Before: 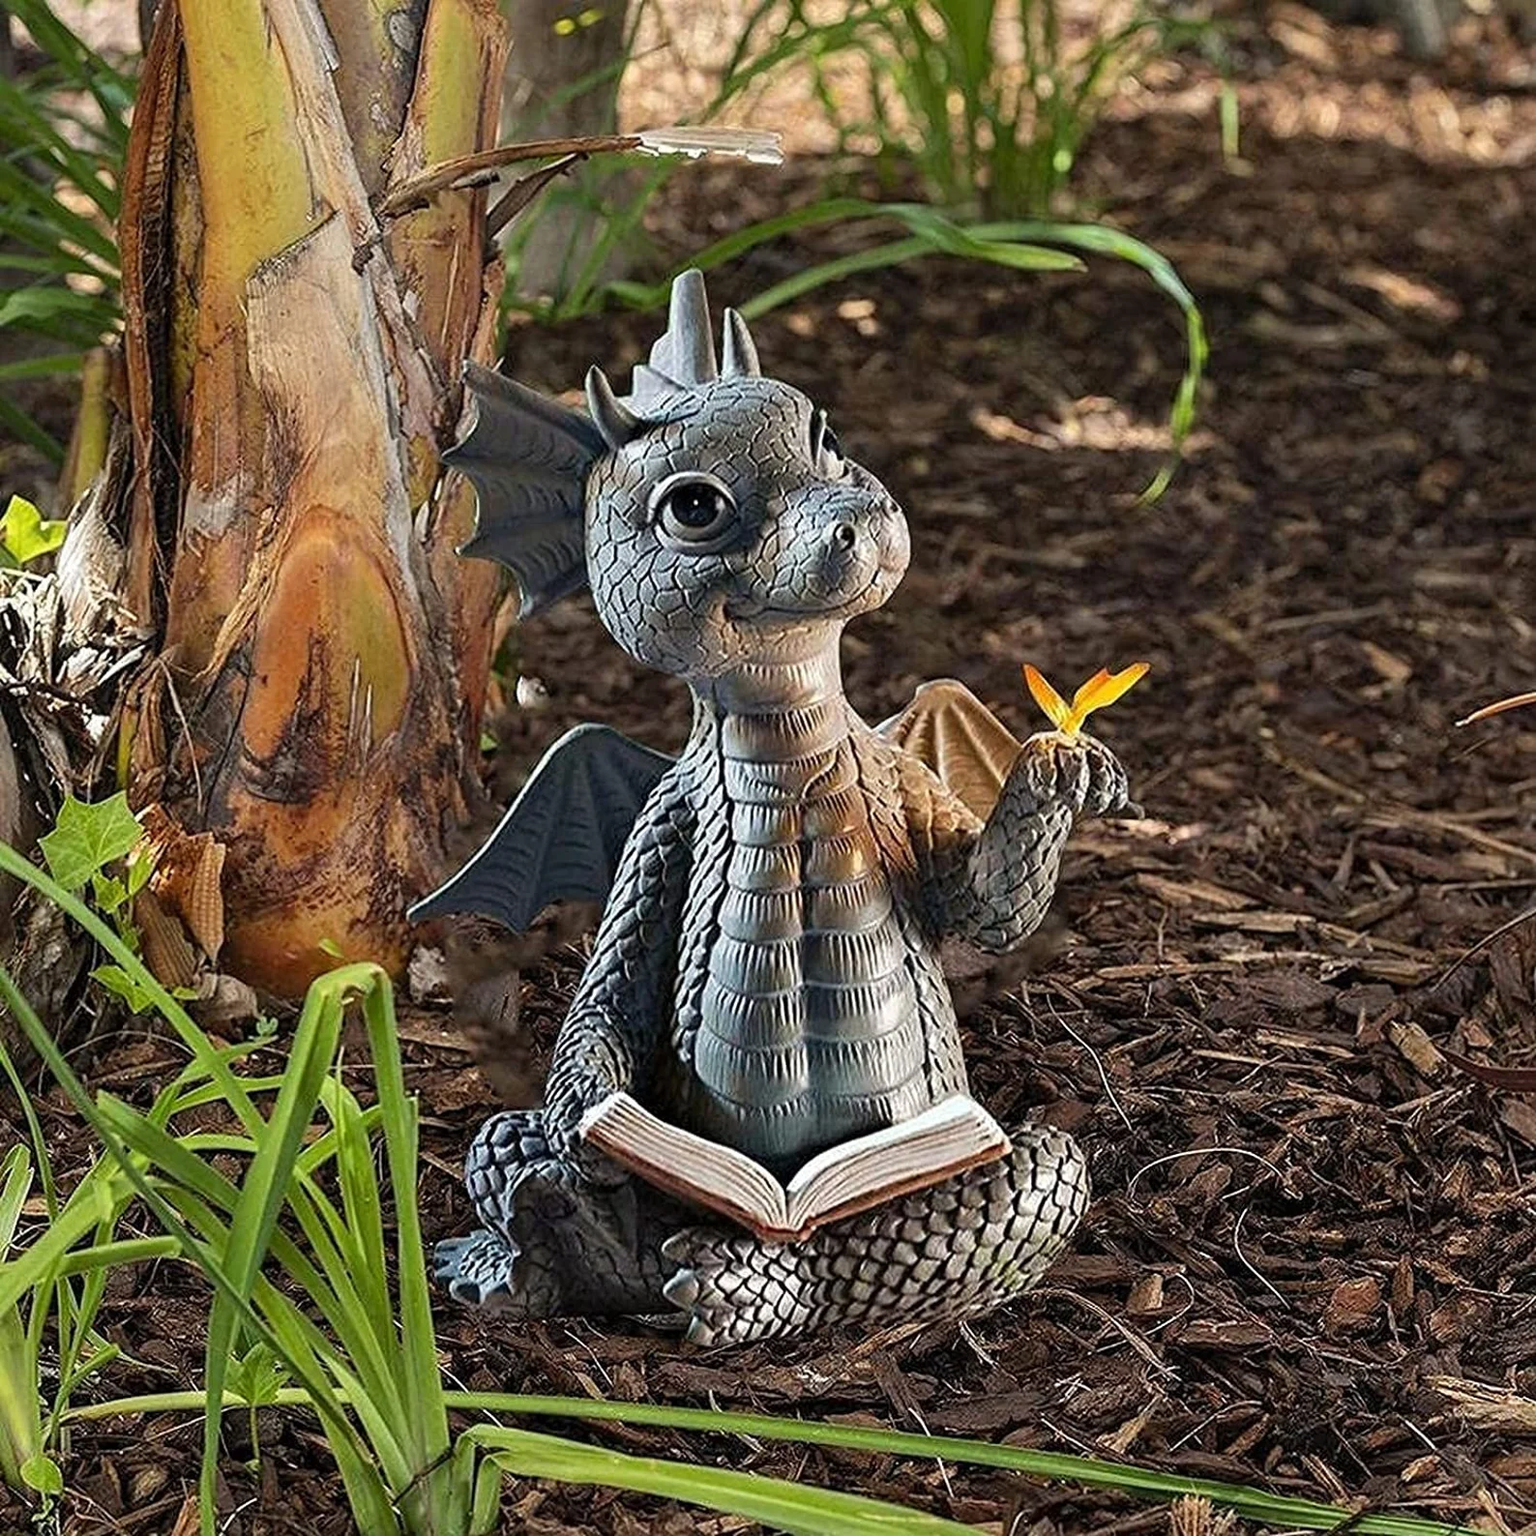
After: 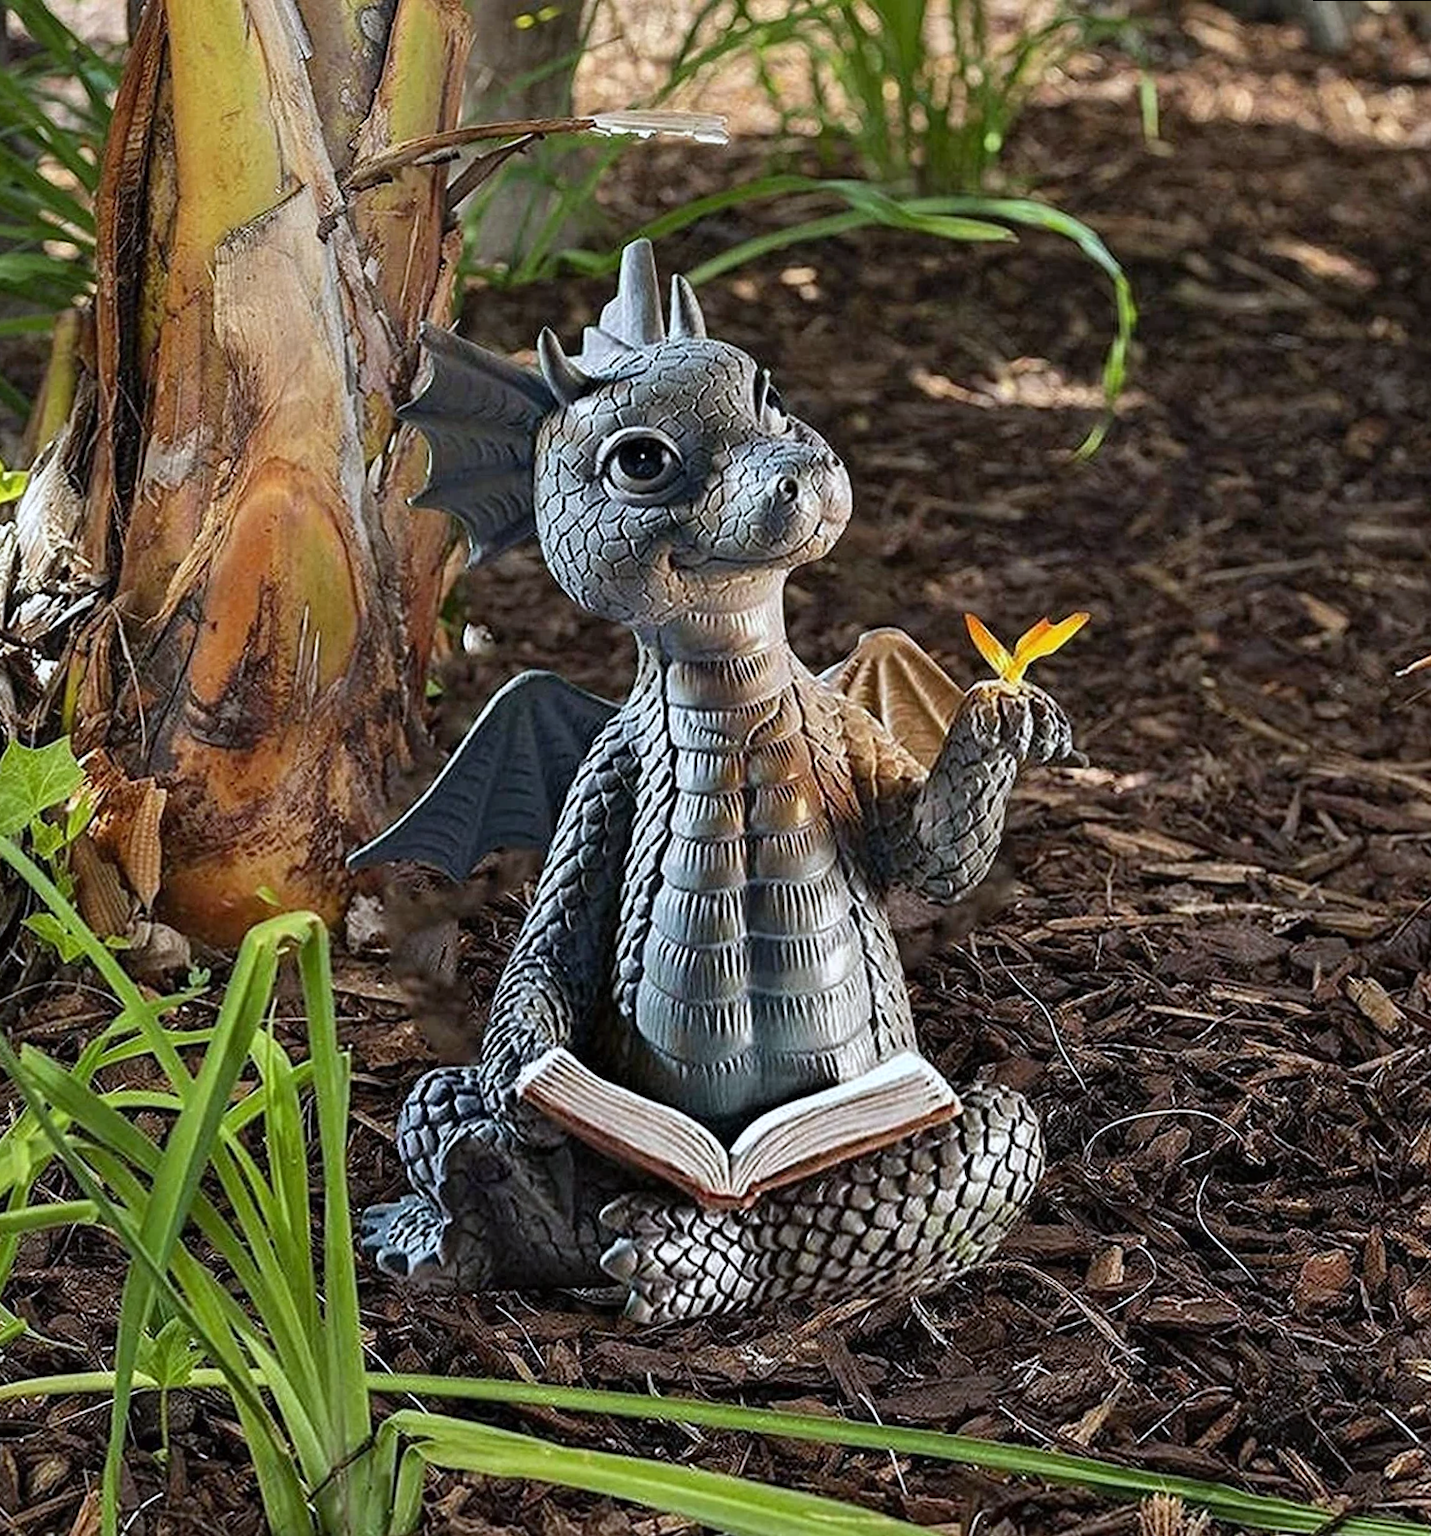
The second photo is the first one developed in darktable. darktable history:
white balance: red 0.967, blue 1.049
exposure: compensate highlight preservation false
rotate and perspective: rotation 0.215°, lens shift (vertical) -0.139, crop left 0.069, crop right 0.939, crop top 0.002, crop bottom 0.996
